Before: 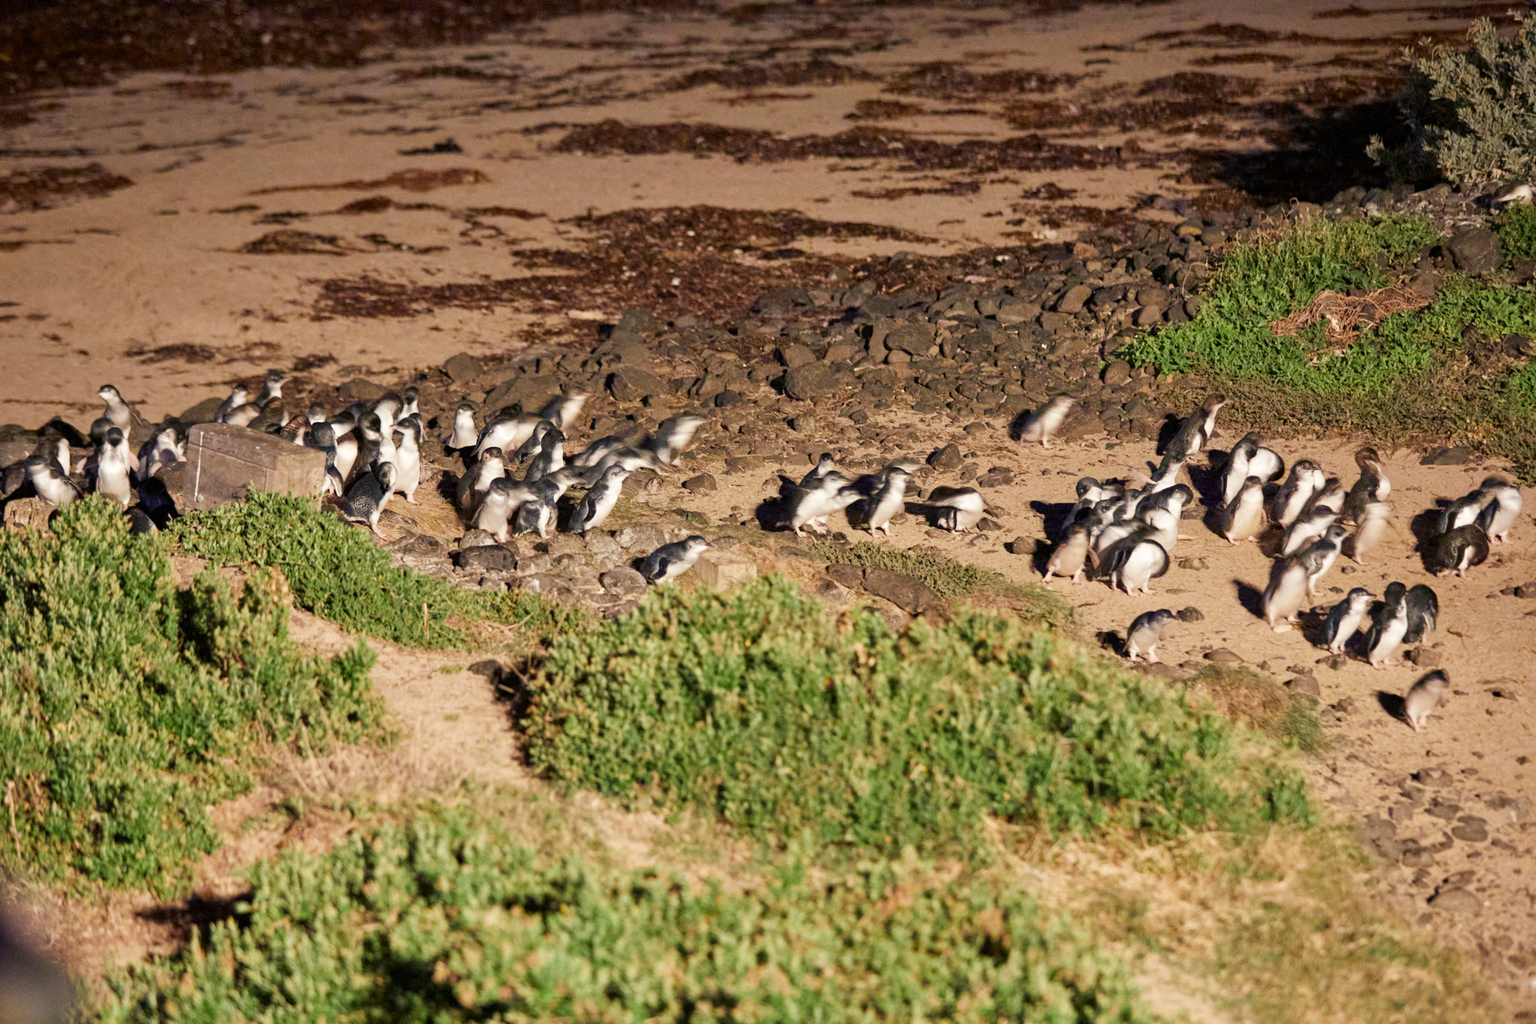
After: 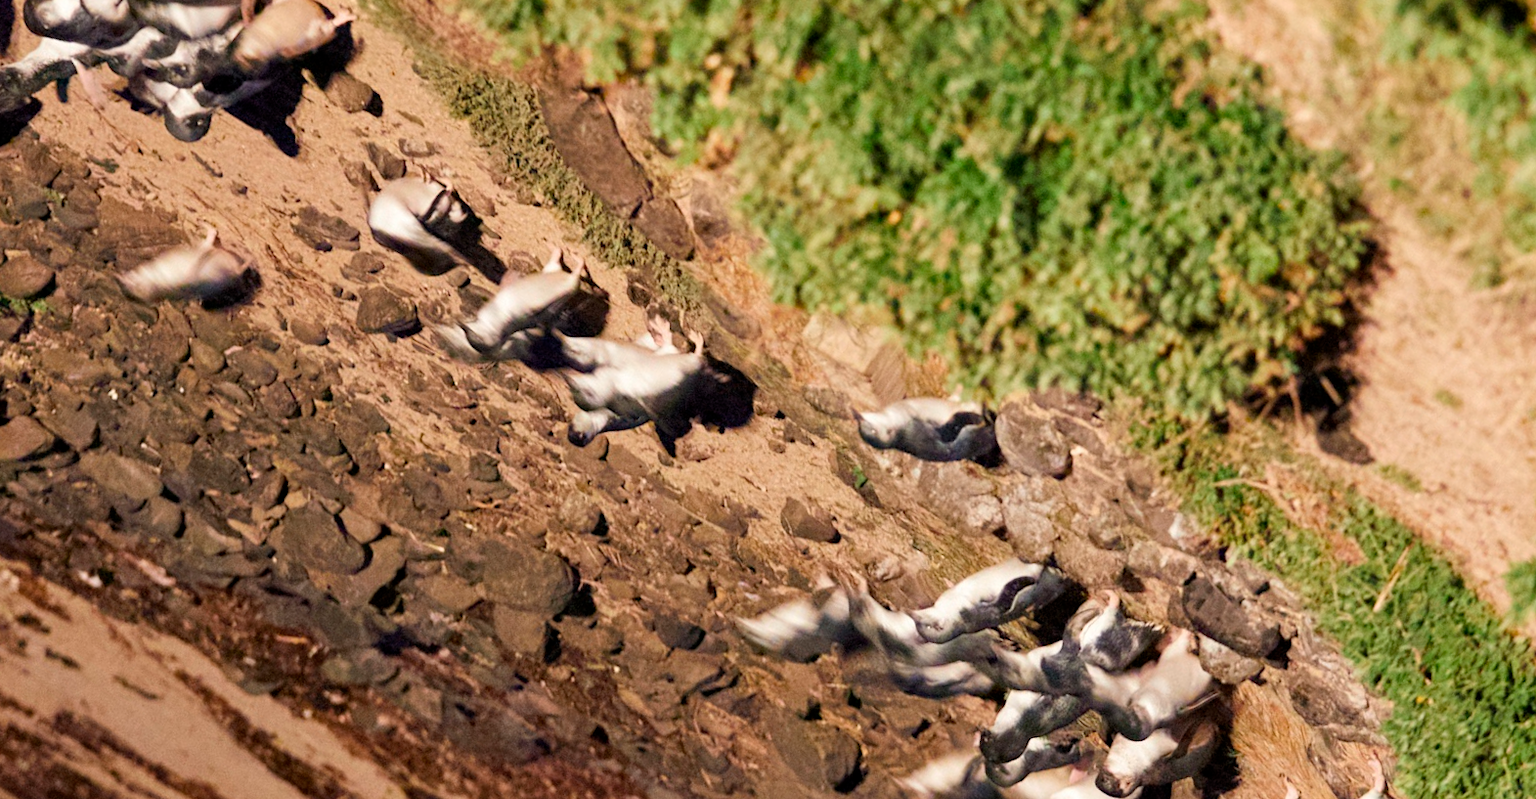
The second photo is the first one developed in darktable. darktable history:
crop and rotate: angle 147.7°, left 9.132%, top 15.619%, right 4.588%, bottom 16.959%
